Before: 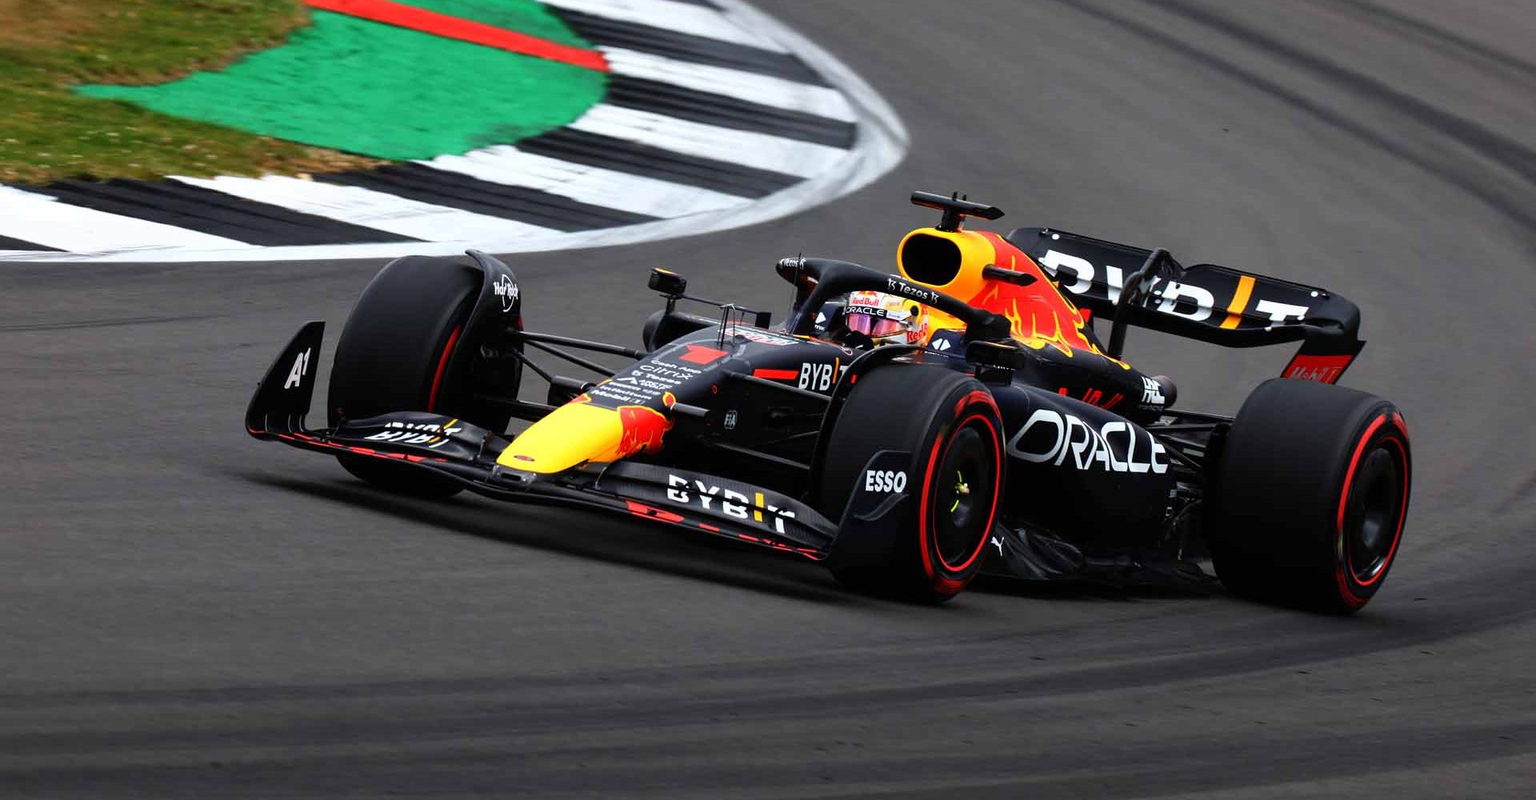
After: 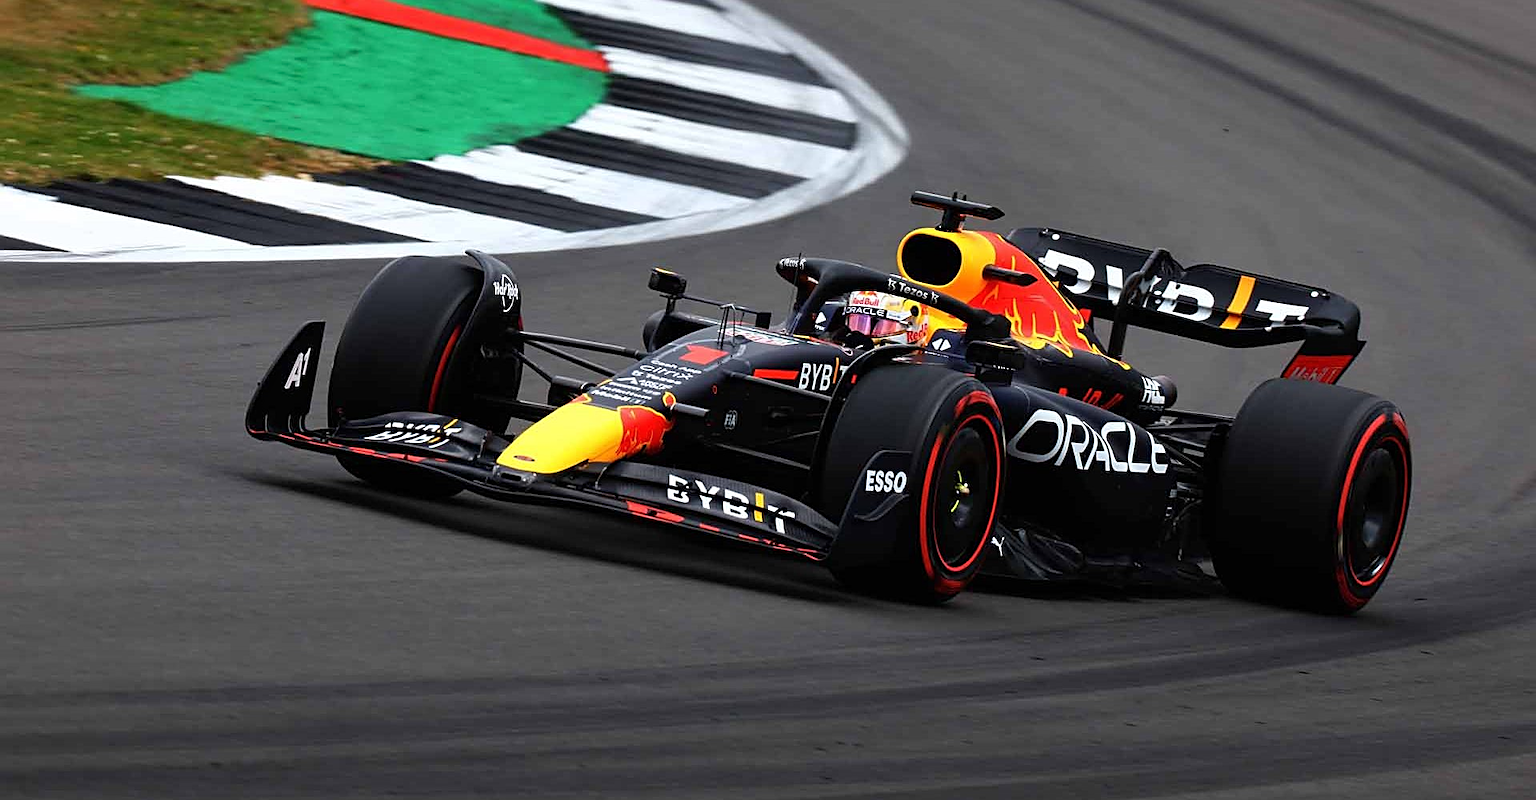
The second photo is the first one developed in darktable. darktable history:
contrast equalizer: y [[0.502, 0.505, 0.512, 0.529, 0.564, 0.588], [0.5 ×6], [0.502, 0.505, 0.512, 0.529, 0.564, 0.588], [0, 0.001, 0.001, 0.004, 0.008, 0.011], [0, 0.001, 0.001, 0.004, 0.008, 0.011]], mix 0.181
sharpen: on, module defaults
